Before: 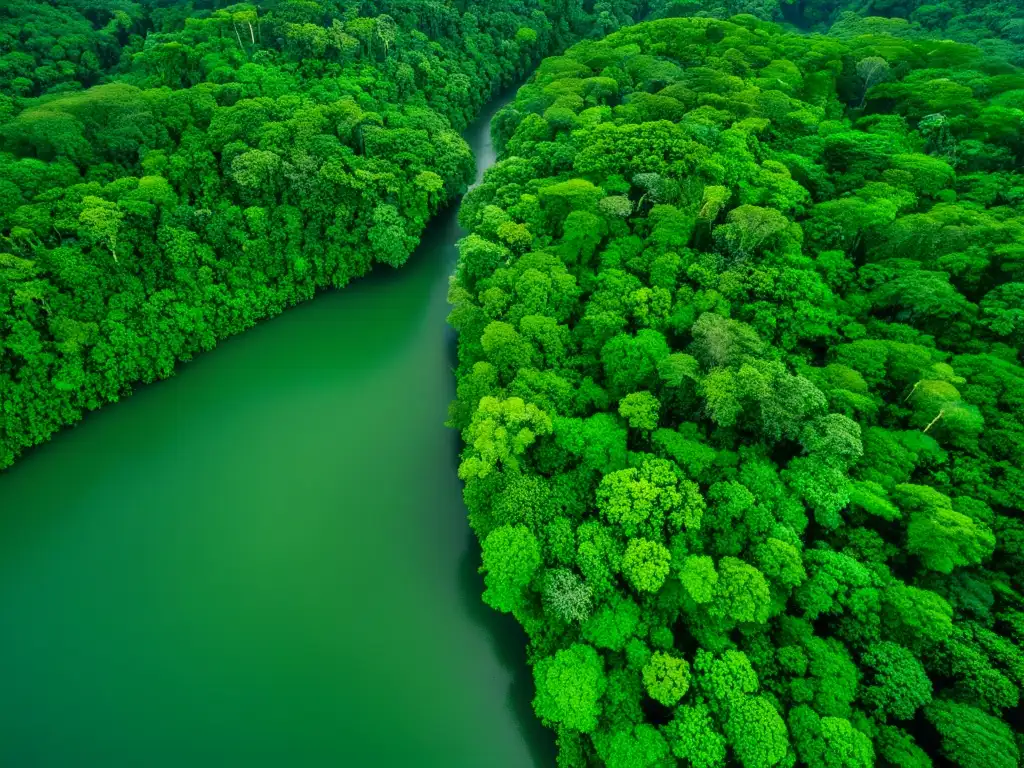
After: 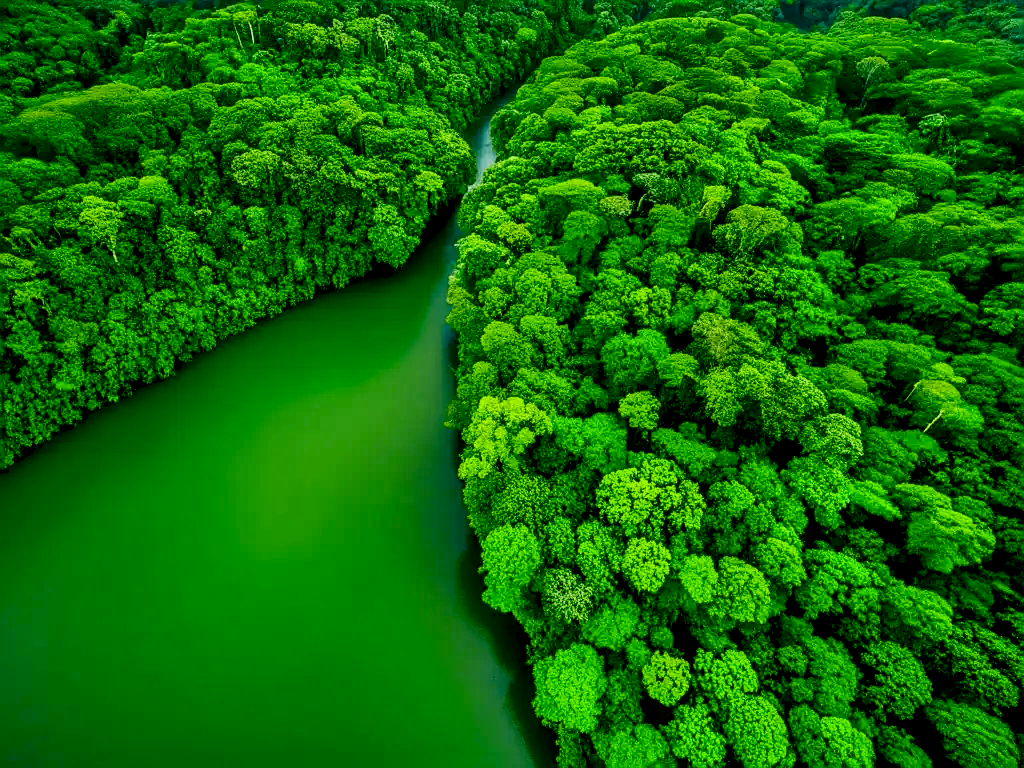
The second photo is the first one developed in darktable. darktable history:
exposure: black level correction 0.009, exposure -0.159 EV, compensate highlight preservation false
local contrast: on, module defaults
color balance rgb: shadows lift › chroma 1%, shadows lift › hue 113°, highlights gain › chroma 0.2%, highlights gain › hue 333°, perceptual saturation grading › global saturation 20%, perceptual saturation grading › highlights -25%, perceptual saturation grading › shadows 25%, contrast -10%
sharpen: on, module defaults
vibrance: on, module defaults
tone equalizer: -8 EV -0.417 EV, -7 EV -0.389 EV, -6 EV -0.333 EV, -5 EV -0.222 EV, -3 EV 0.222 EV, -2 EV 0.333 EV, -1 EV 0.389 EV, +0 EV 0.417 EV, edges refinement/feathering 500, mask exposure compensation -1.57 EV, preserve details no
tone curve: curves: ch0 [(0, 0.008) (0.107, 0.083) (0.283, 0.287) (0.461, 0.498) (0.64, 0.691) (0.822, 0.869) (0.998, 0.978)]; ch1 [(0, 0) (0.323, 0.339) (0.438, 0.422) (0.473, 0.487) (0.502, 0.502) (0.527, 0.53) (0.561, 0.583) (0.608, 0.629) (0.669, 0.704) (0.859, 0.899) (1, 1)]; ch2 [(0, 0) (0.33, 0.347) (0.421, 0.456) (0.473, 0.498) (0.502, 0.504) (0.522, 0.524) (0.549, 0.567) (0.585, 0.627) (0.676, 0.724) (1, 1)], color space Lab, independent channels, preserve colors none
